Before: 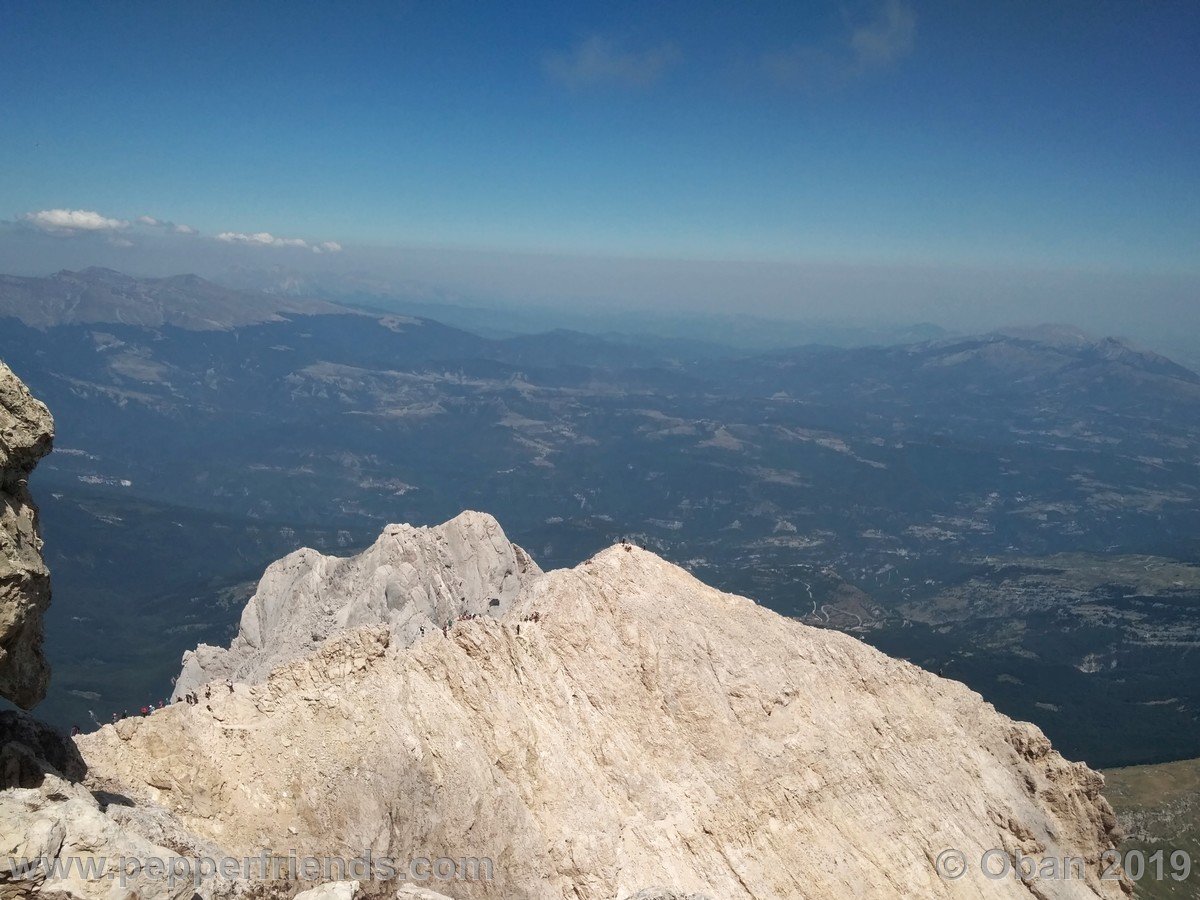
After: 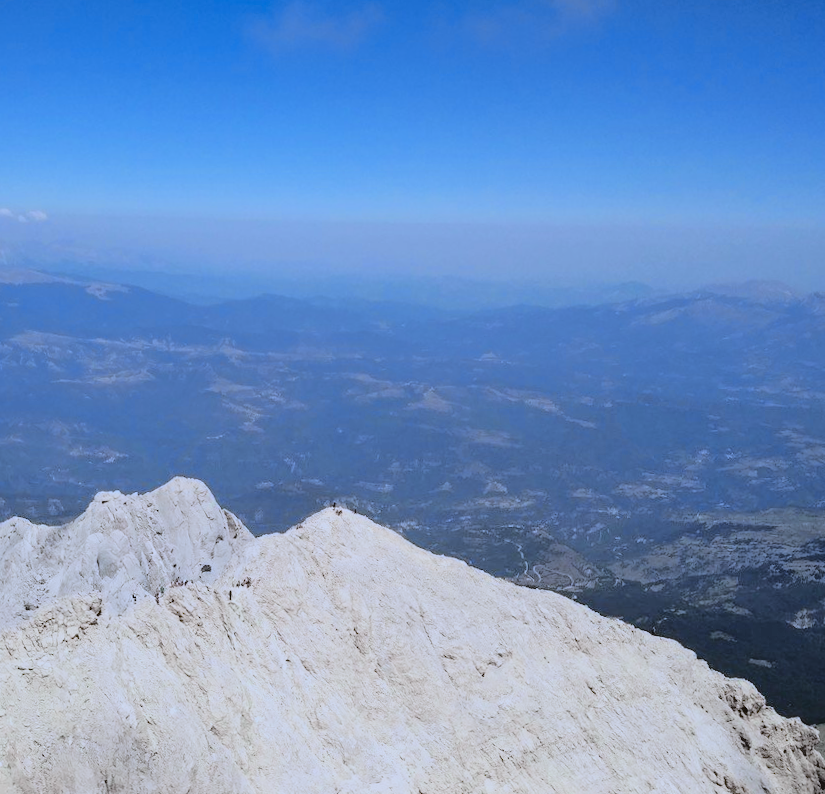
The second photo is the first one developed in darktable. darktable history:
tone curve: curves: ch0 [(0, 0.029) (0.168, 0.142) (0.359, 0.44) (0.469, 0.544) (0.634, 0.722) (0.858, 0.903) (1, 0.968)]; ch1 [(0, 0) (0.437, 0.453) (0.472, 0.47) (0.502, 0.502) (0.54, 0.534) (0.57, 0.592) (0.618, 0.66) (0.699, 0.749) (0.859, 0.899) (1, 1)]; ch2 [(0, 0) (0.33, 0.301) (0.421, 0.443) (0.476, 0.498) (0.505, 0.503) (0.547, 0.557) (0.586, 0.634) (0.608, 0.676) (1, 1)], color space Lab, independent channels, preserve colors none
white balance: red 0.871, blue 1.249
rotate and perspective: rotation -1°, crop left 0.011, crop right 0.989, crop top 0.025, crop bottom 0.975
filmic rgb: black relative exposure -7.65 EV, white relative exposure 4.56 EV, hardness 3.61, color science v6 (2022)
crop and rotate: left 24.034%, top 2.838%, right 6.406%, bottom 6.299%
